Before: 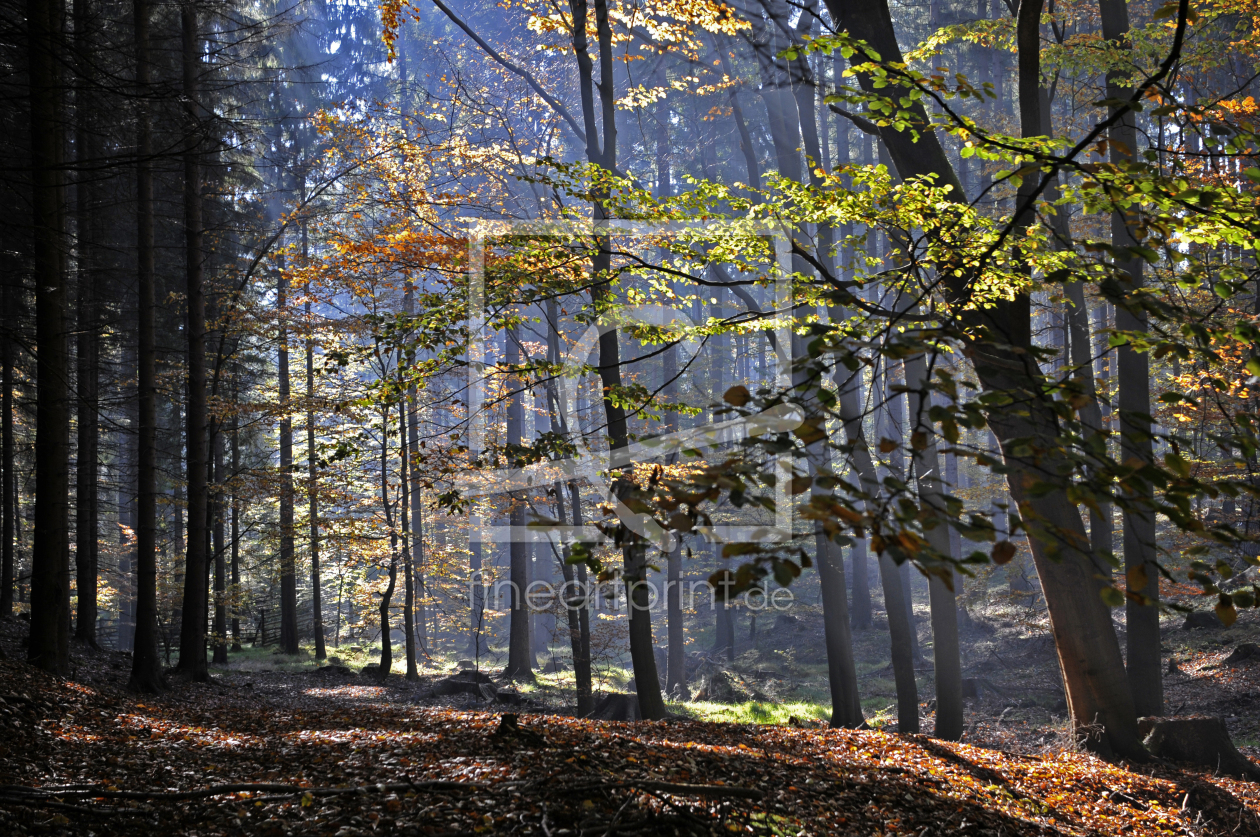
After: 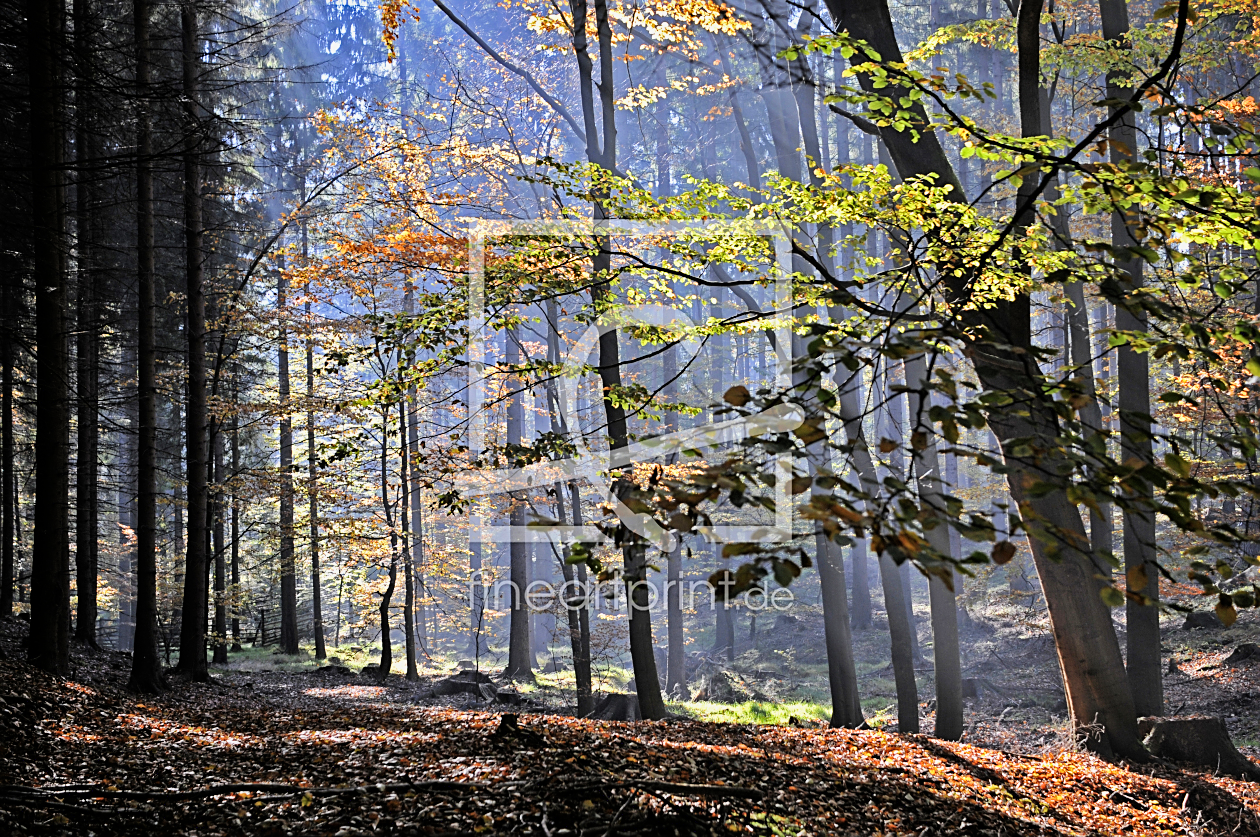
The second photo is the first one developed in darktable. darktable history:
filmic rgb: black relative exposure -7.65 EV, white relative exposure 4.56 EV, hardness 3.61, contrast 0.988, color science v6 (2022)
exposure: exposure 1.061 EV, compensate highlight preservation false
contrast equalizer: y [[0.5, 0.488, 0.462, 0.461, 0.491, 0.5], [0.5 ×6], [0.5 ×6], [0 ×6], [0 ×6]], mix -0.282
sharpen: on, module defaults
